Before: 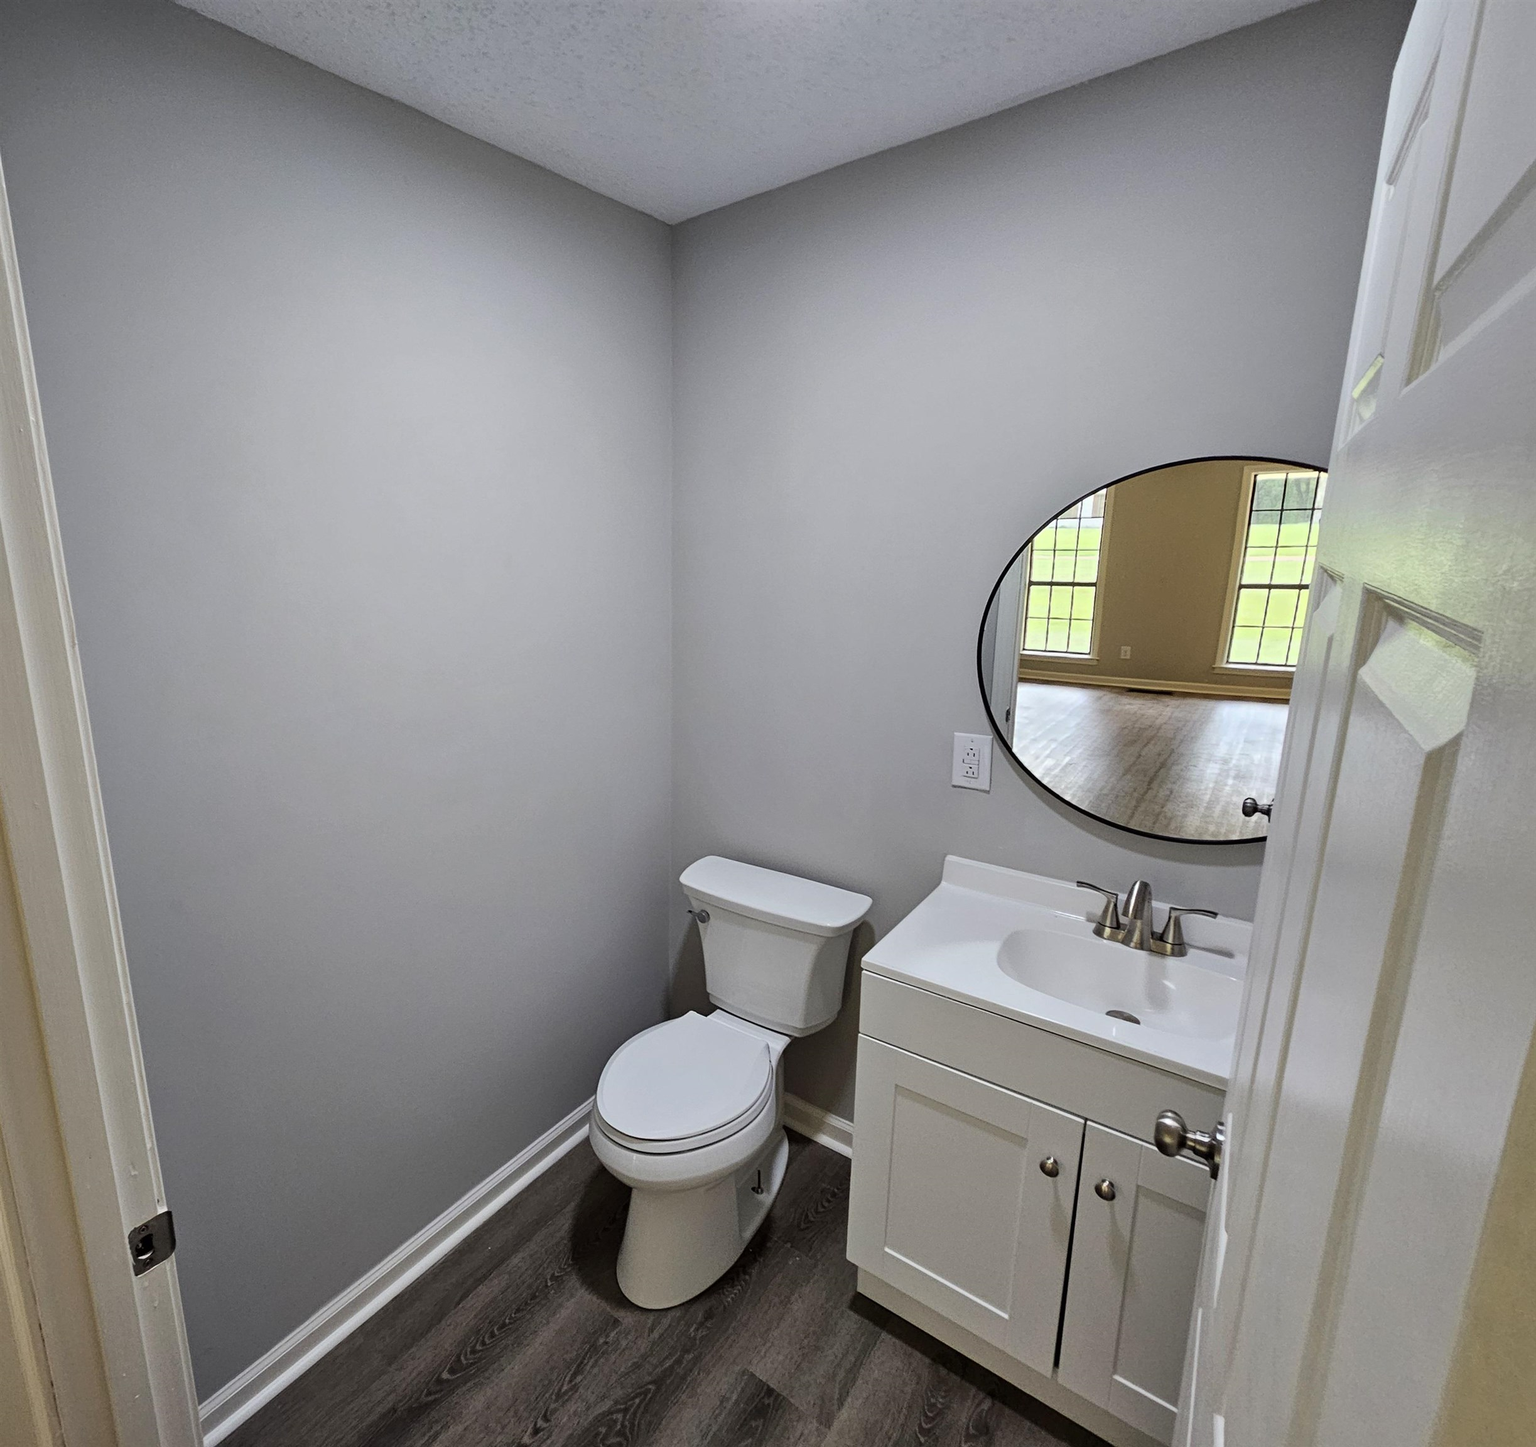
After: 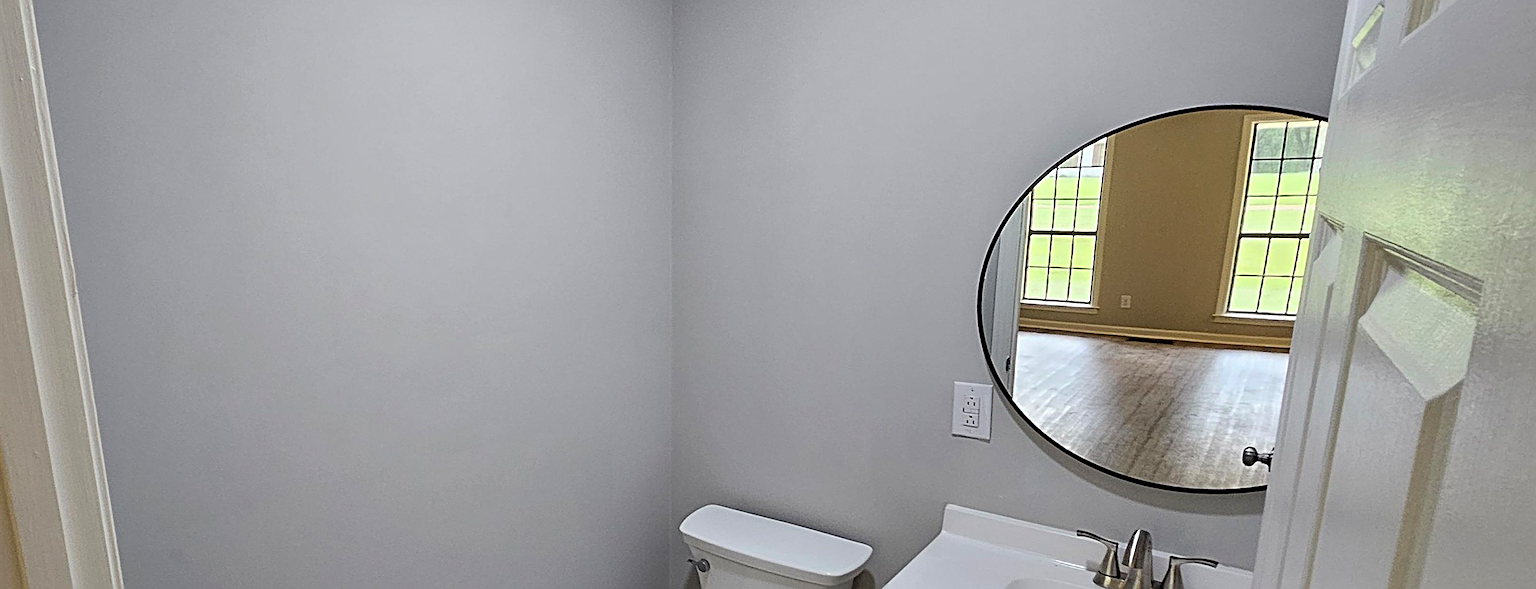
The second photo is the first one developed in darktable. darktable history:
sharpen: radius 2.811, amount 0.707
crop and rotate: top 24.281%, bottom 34.939%
